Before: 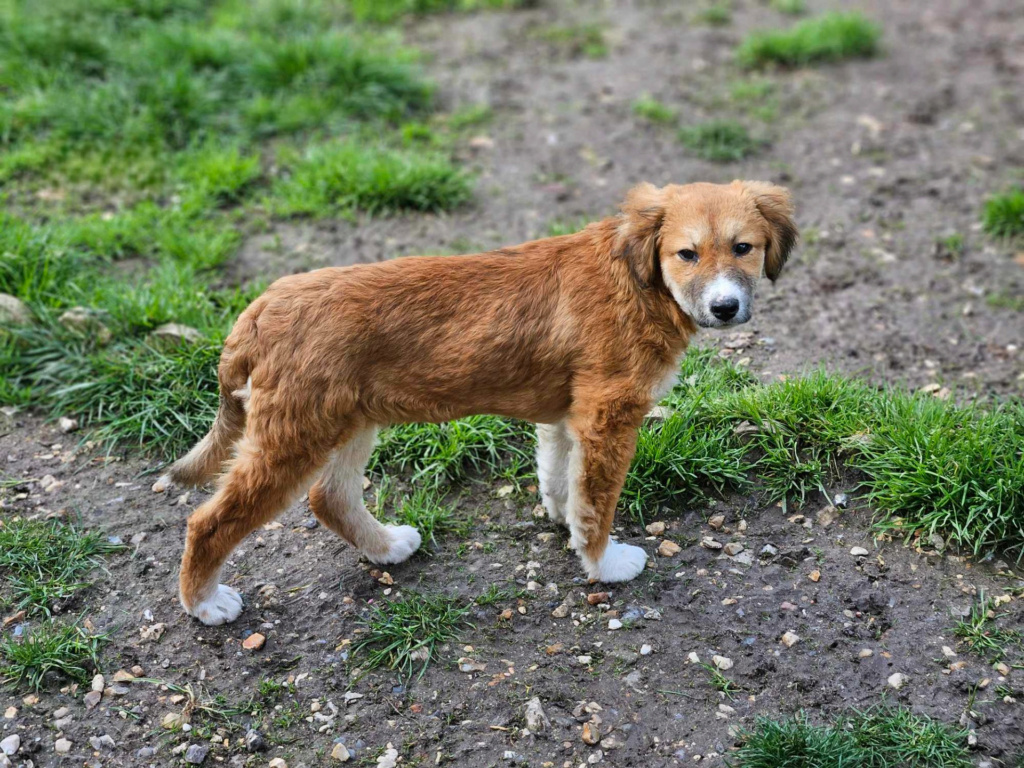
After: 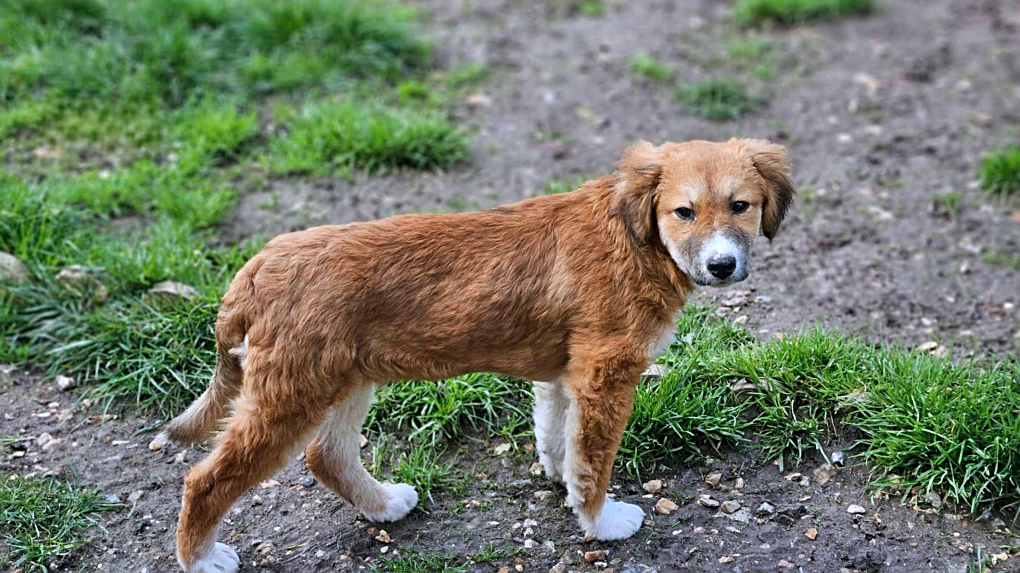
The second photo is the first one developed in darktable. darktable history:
crop: left 0.36%, top 5.517%, bottom 19.781%
sharpen: on, module defaults
color calibration: illuminant as shot in camera, x 0.358, y 0.373, temperature 4628.91 K
